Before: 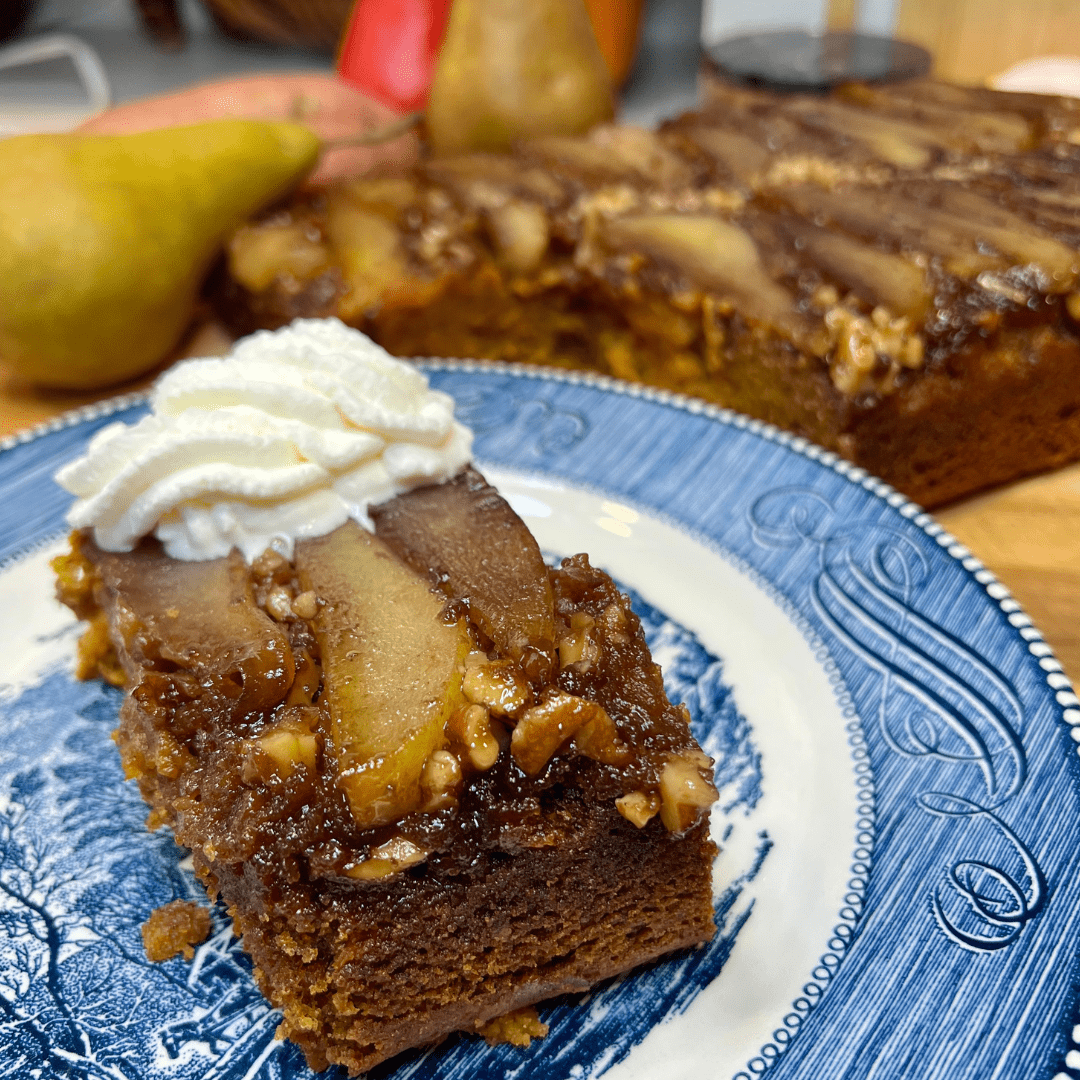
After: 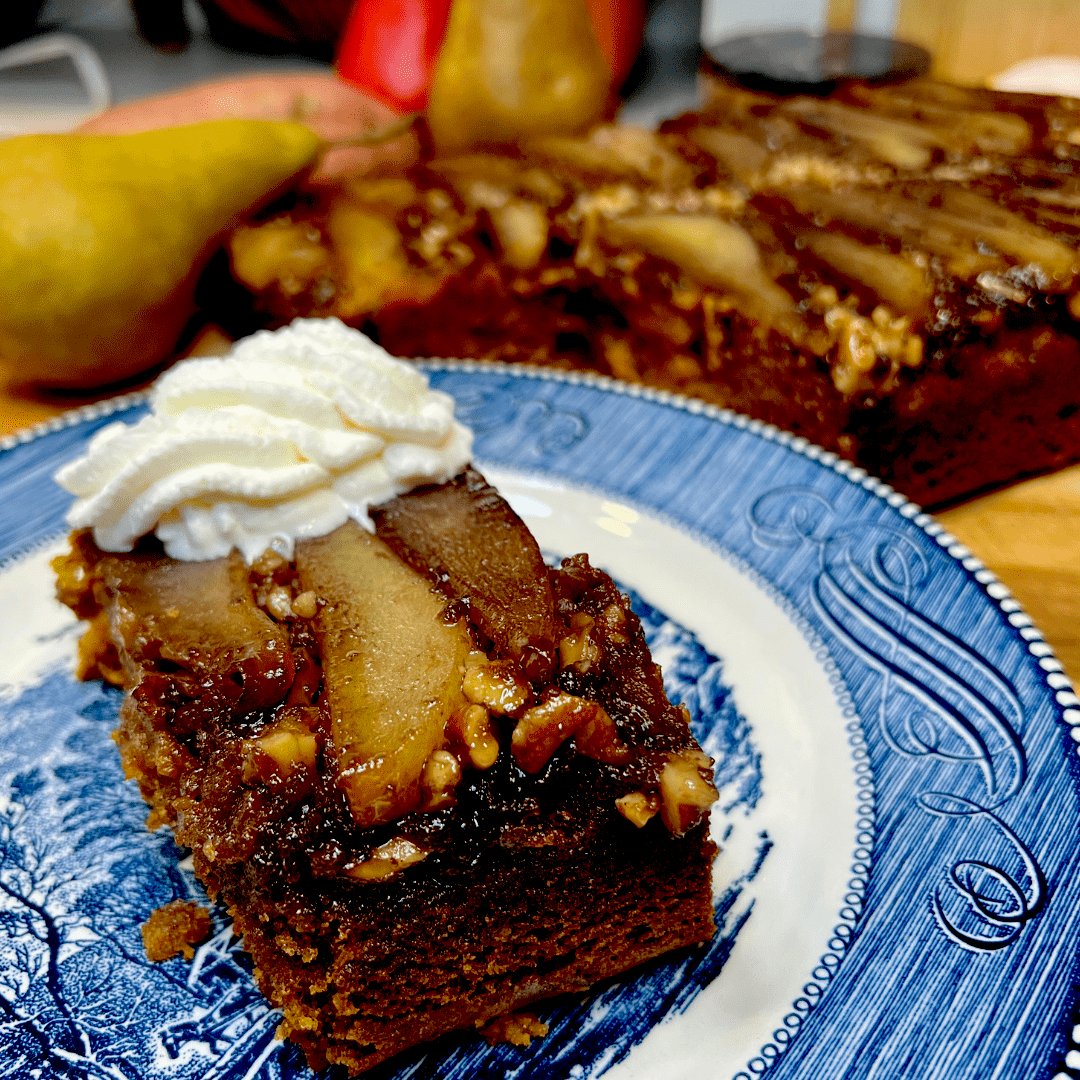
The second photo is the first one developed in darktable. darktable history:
exposure: black level correction 0.055, exposure -0.033 EV, compensate exposure bias true, compensate highlight preservation false
